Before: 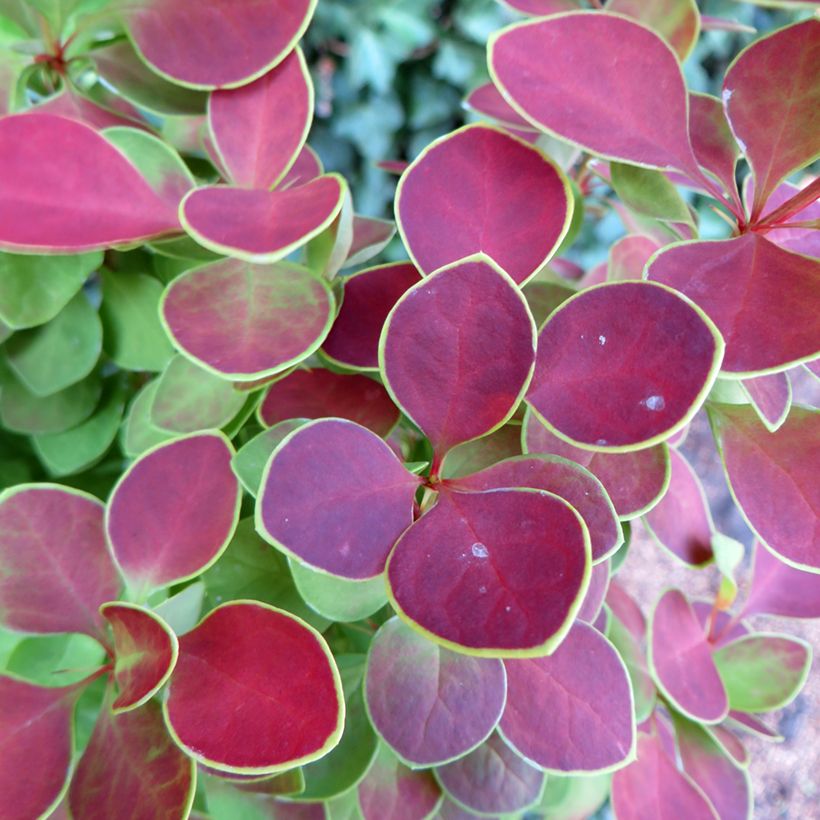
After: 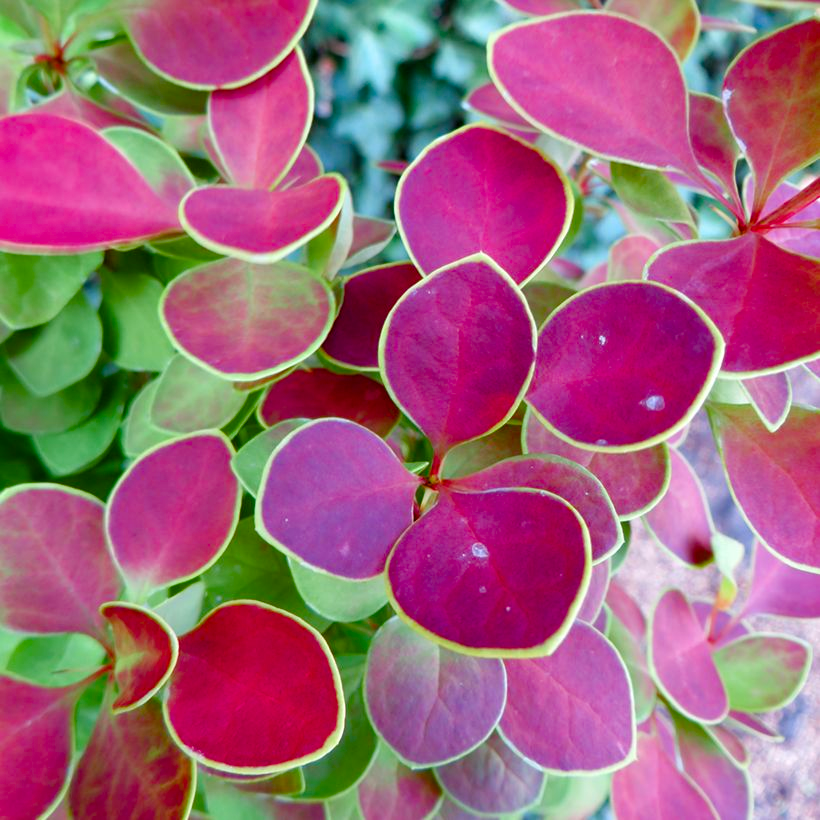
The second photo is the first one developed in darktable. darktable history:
color balance rgb: perceptual saturation grading › global saturation 23.924%, perceptual saturation grading › highlights -23.426%, perceptual saturation grading › mid-tones 24.069%, perceptual saturation grading › shadows 39.603%
